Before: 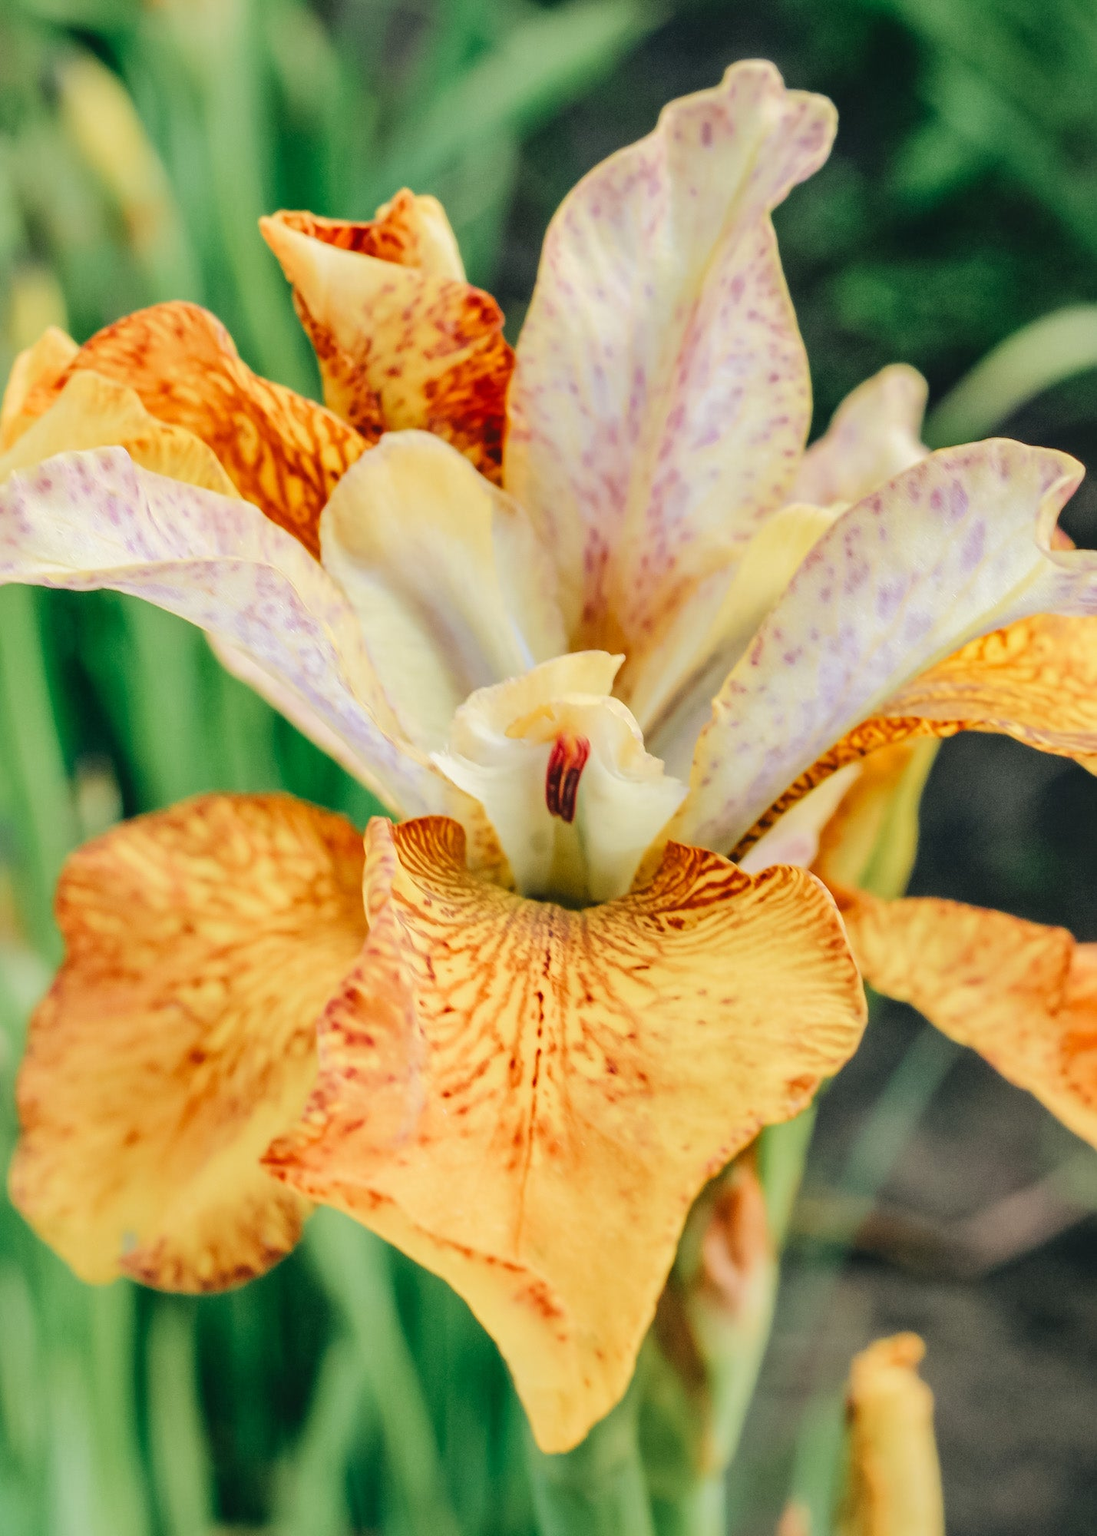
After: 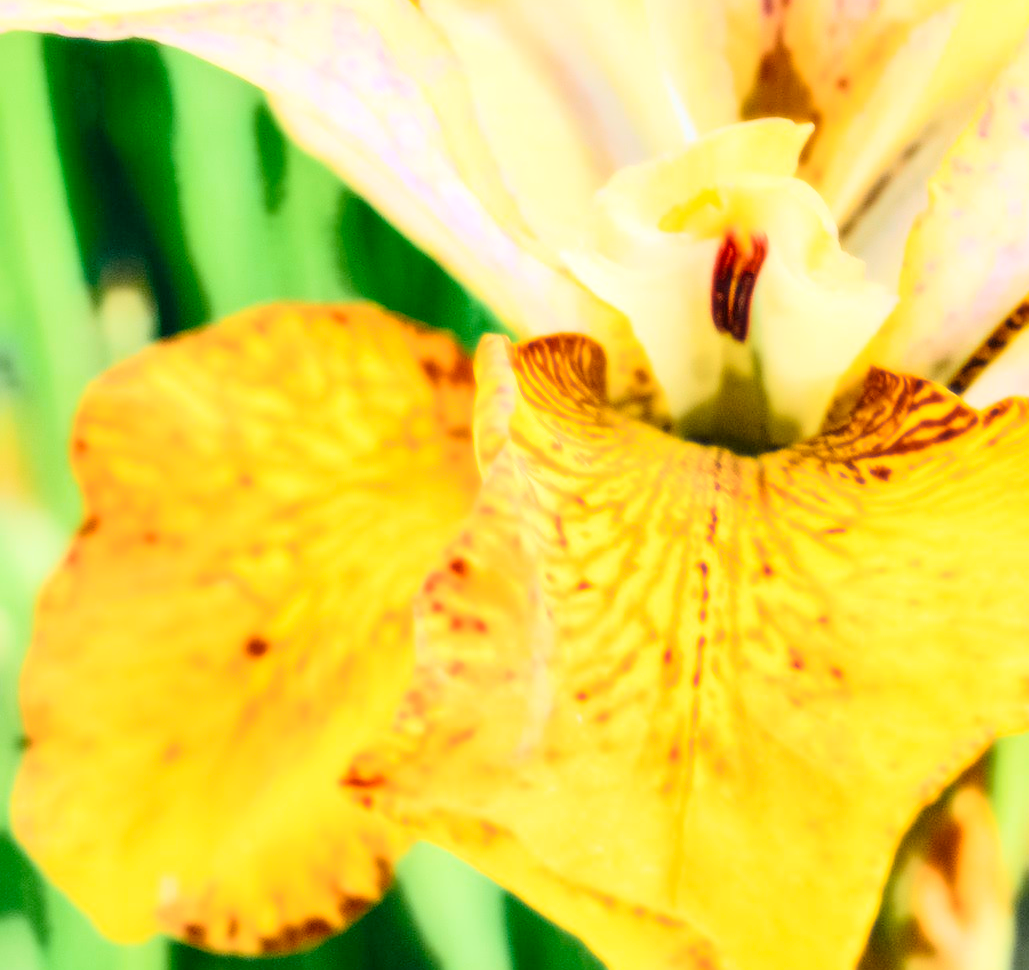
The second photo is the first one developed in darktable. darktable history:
color balance rgb: perceptual saturation grading › global saturation 40%, global vibrance 15%
sharpen: on, module defaults
bloom: size 0%, threshold 54.82%, strength 8.31%
crop: top 36.498%, right 27.964%, bottom 14.995%
